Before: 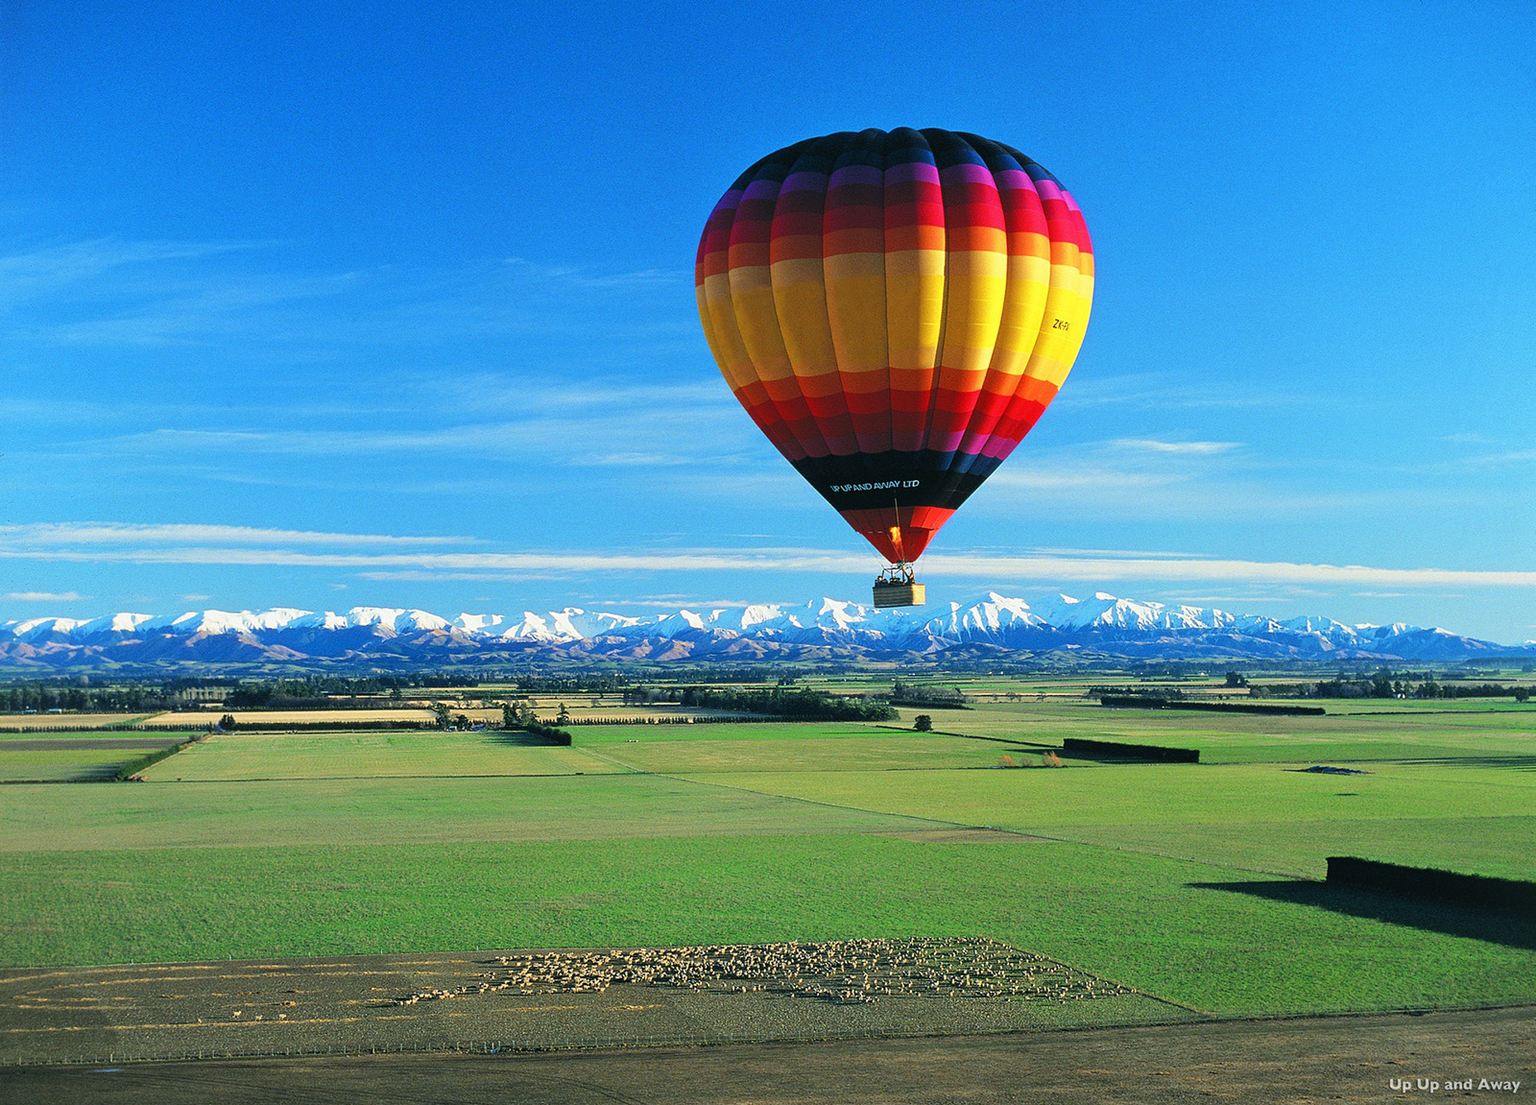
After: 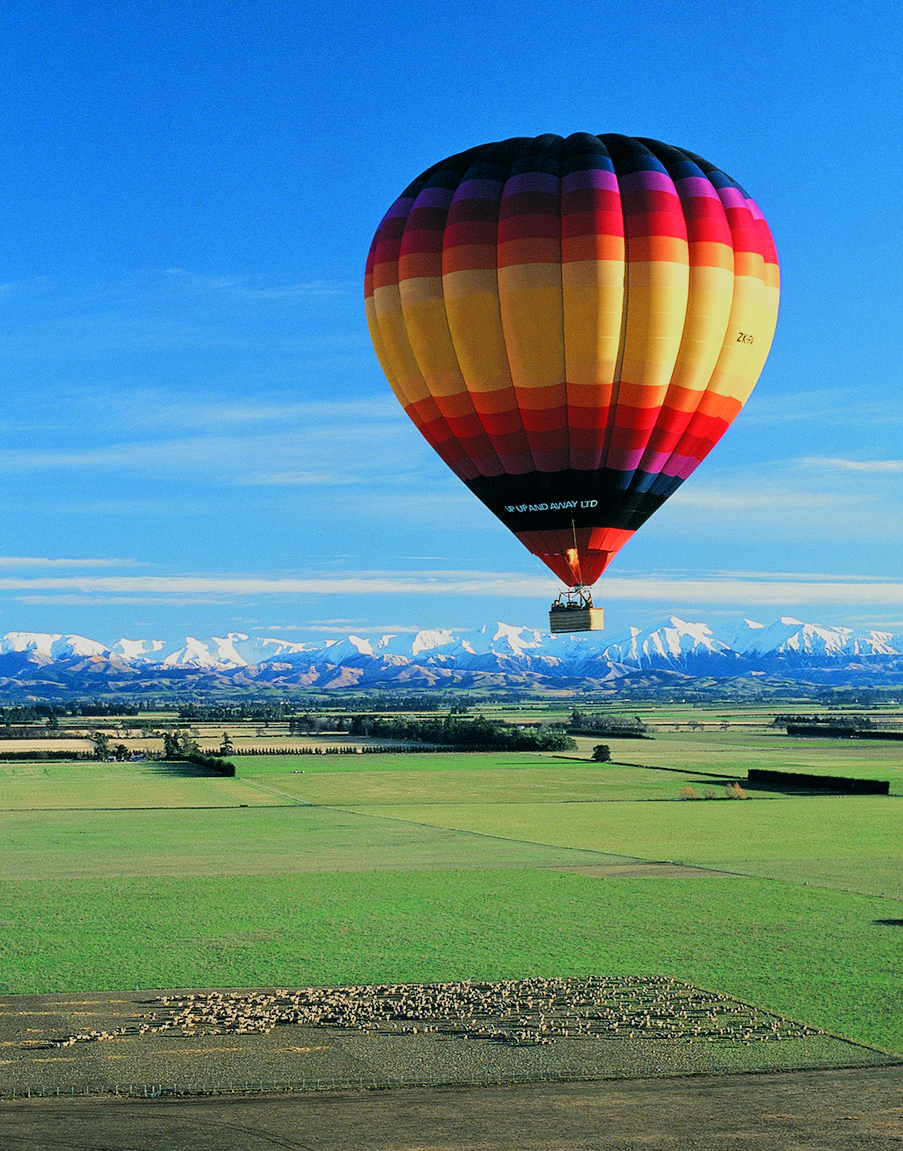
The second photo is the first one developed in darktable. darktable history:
exposure: black level correction 0.003, exposure 0.147 EV, compensate exposure bias true, compensate highlight preservation false
crop and rotate: left 22.56%, right 21%
filmic rgb: black relative exposure -16 EV, white relative exposure 4.95 EV, hardness 6.2, add noise in highlights 0, preserve chrominance luminance Y, color science v3 (2019), use custom middle-gray values true, contrast in highlights soft
